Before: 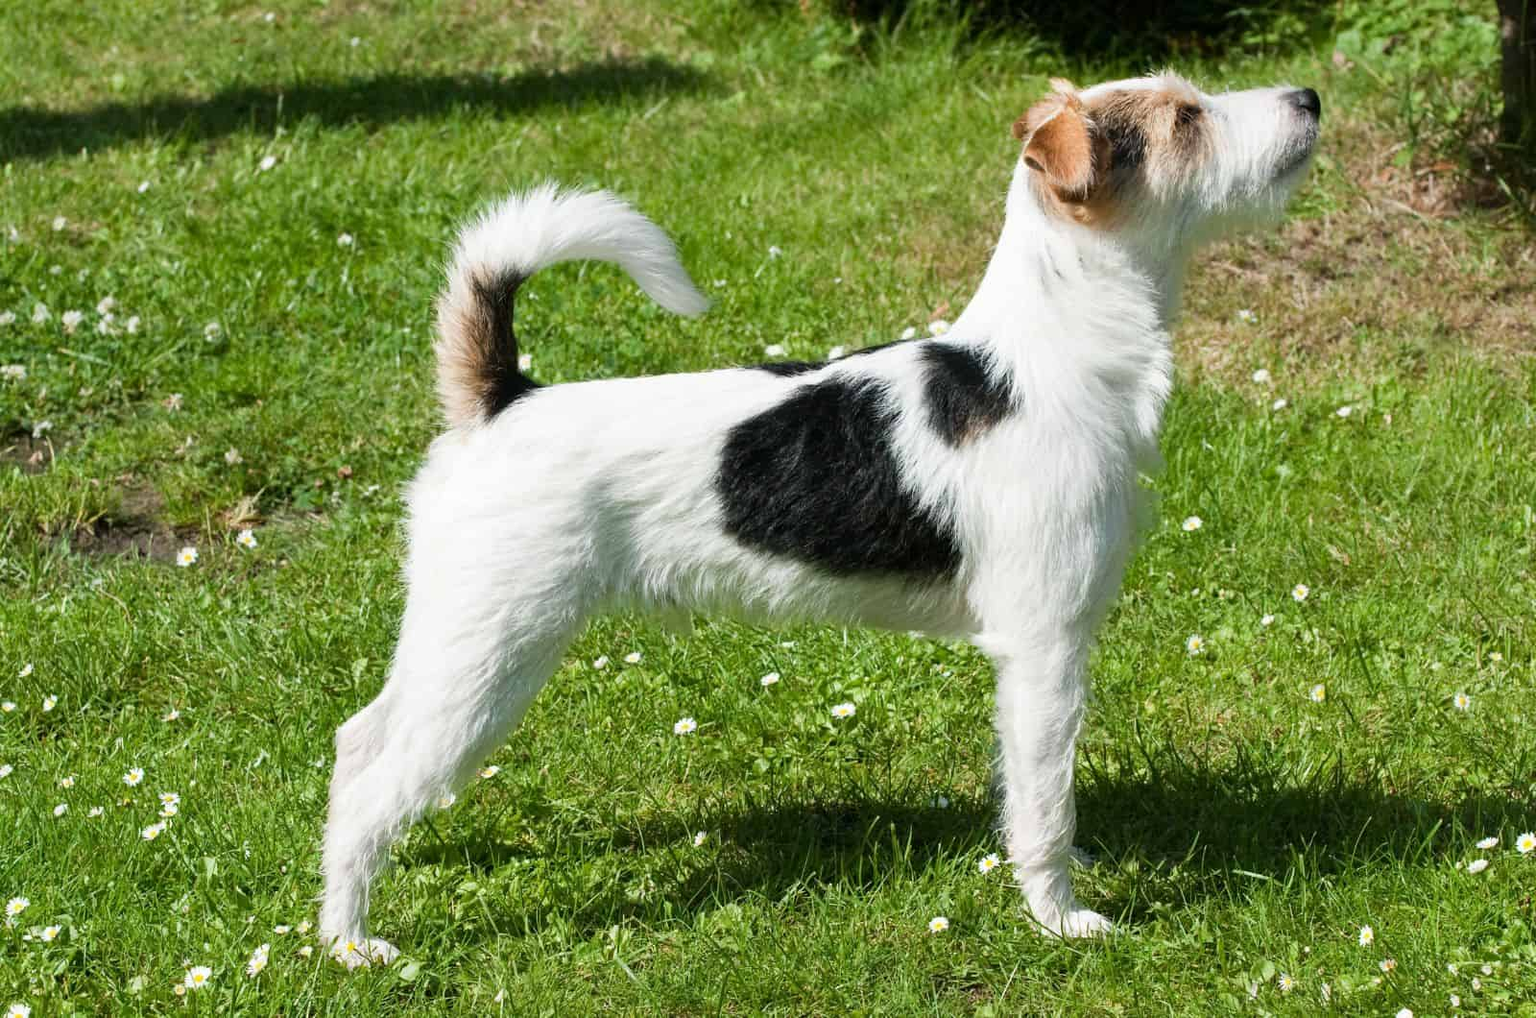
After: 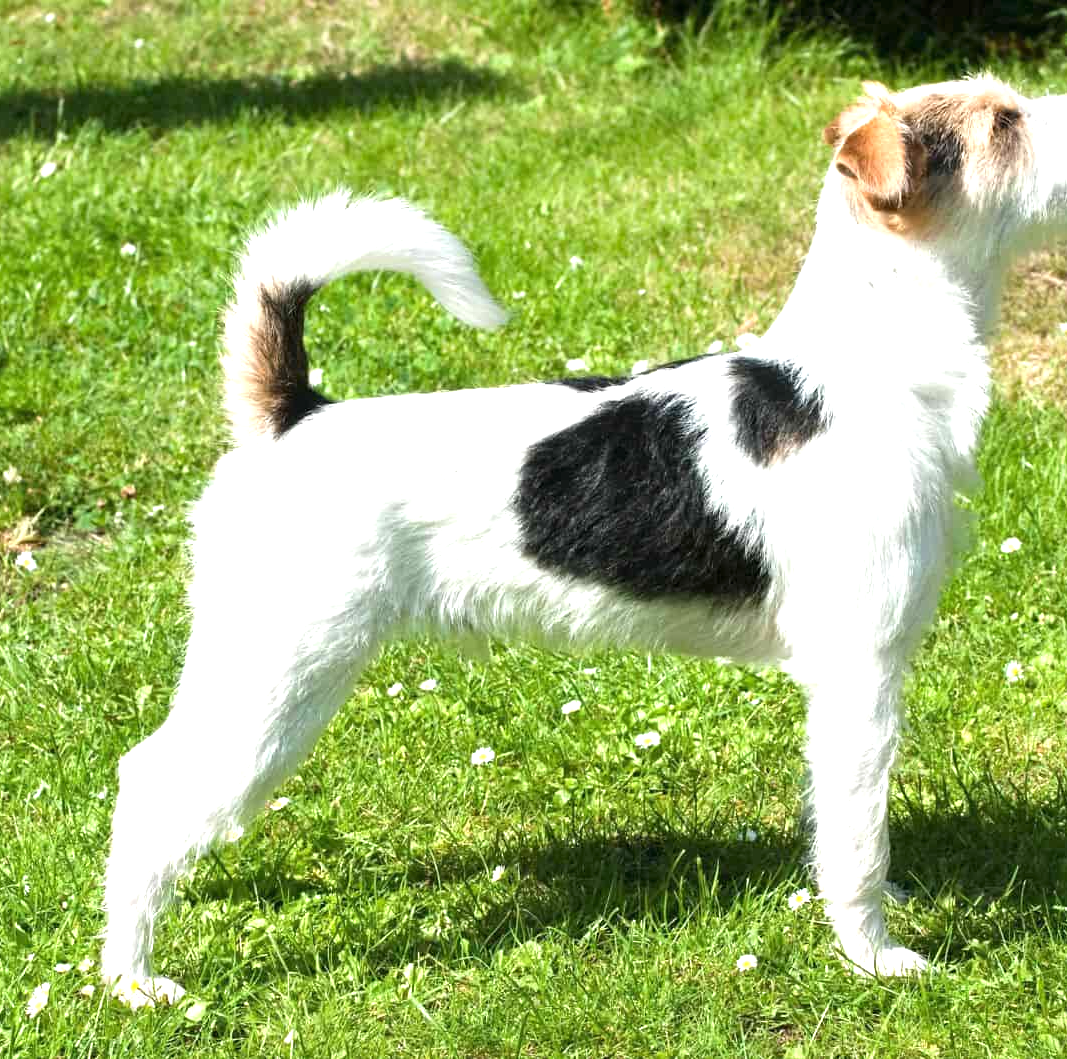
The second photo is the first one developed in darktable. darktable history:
crop and rotate: left 14.447%, right 18.805%
exposure: black level correction 0, exposure 0.948 EV, compensate exposure bias true, compensate highlight preservation false
